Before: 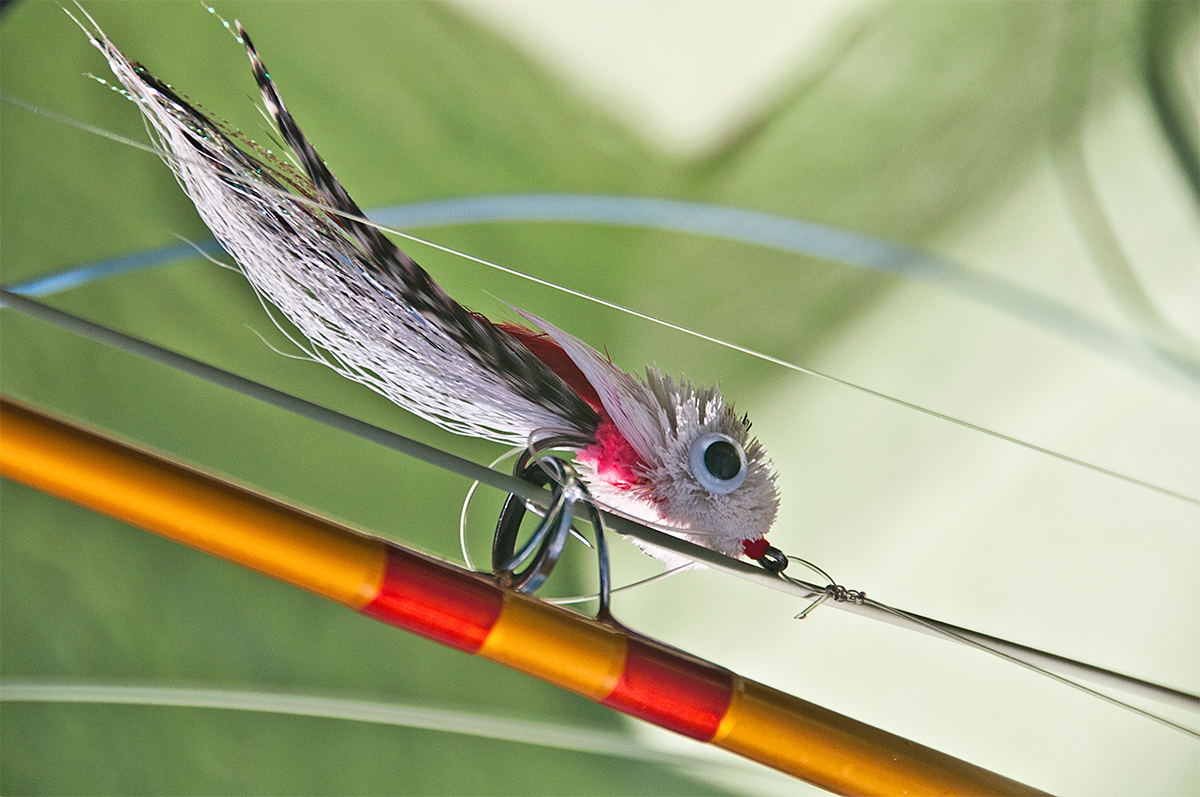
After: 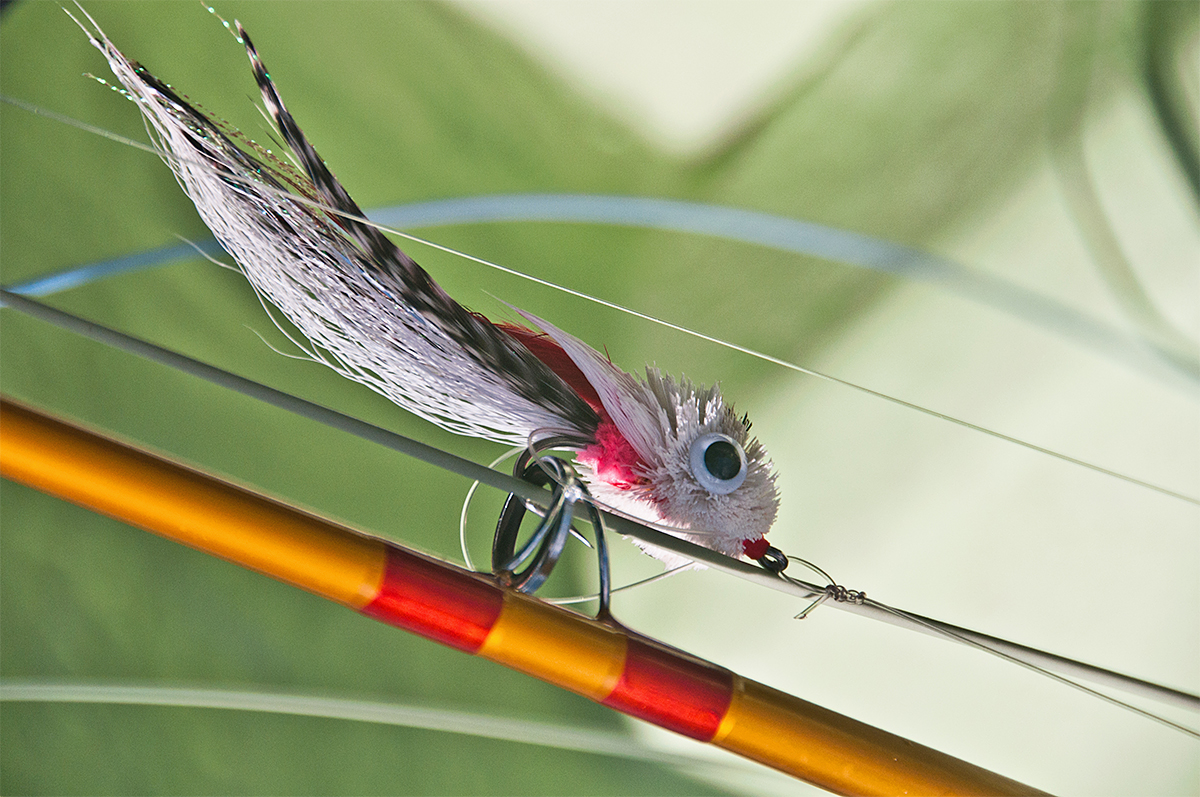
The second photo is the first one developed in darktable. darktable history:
tone equalizer: -7 EV 0.2 EV, -6 EV 0.121 EV, -5 EV 0.082 EV, -4 EV 0.076 EV, -2 EV -0.032 EV, -1 EV -0.052 EV, +0 EV -0.053 EV
